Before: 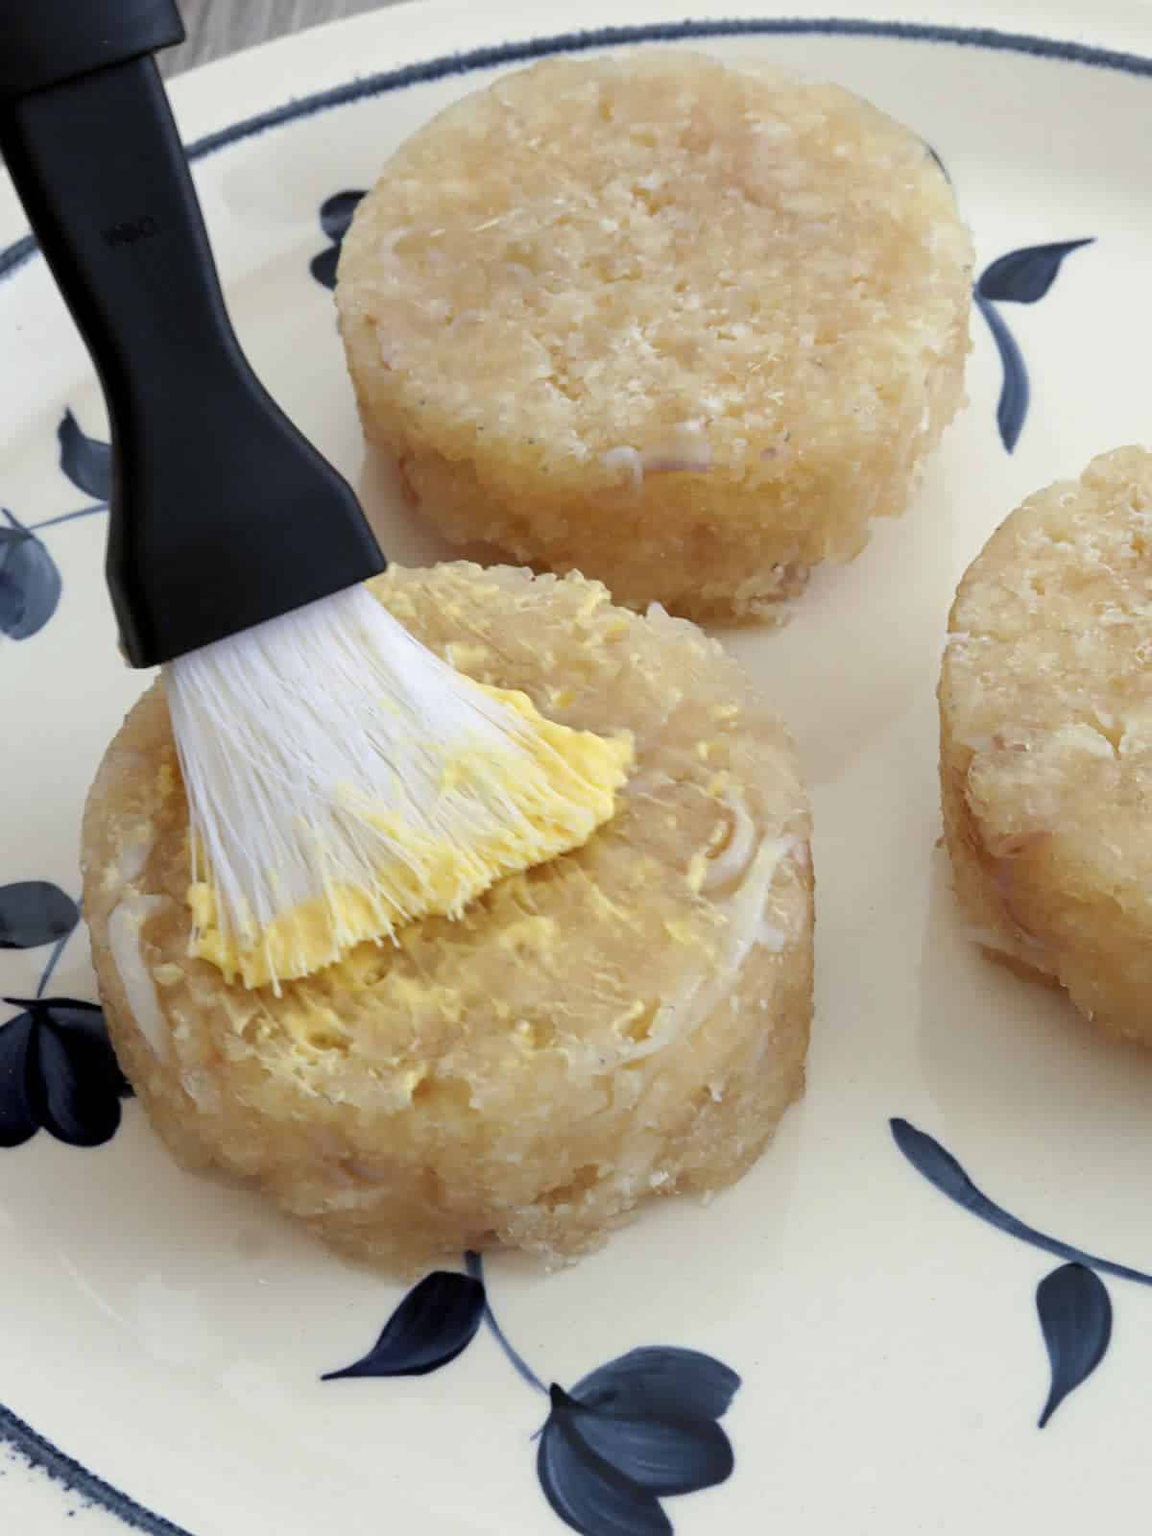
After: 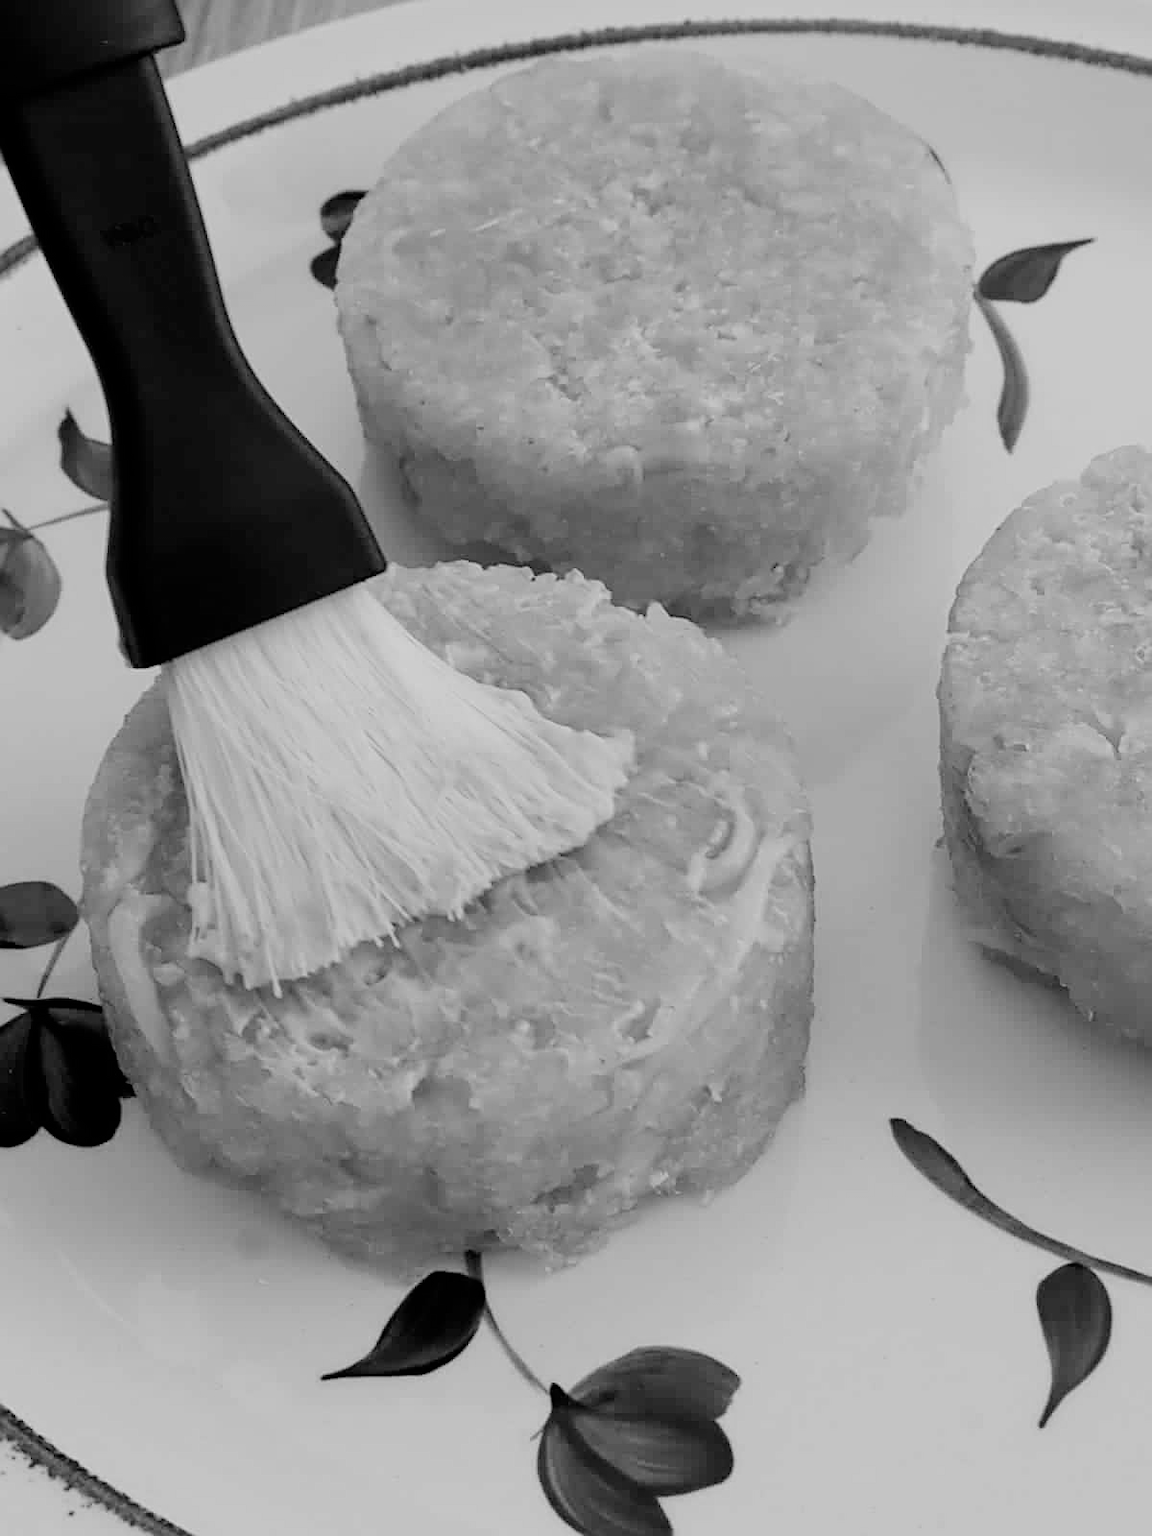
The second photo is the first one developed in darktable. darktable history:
sharpen: on, module defaults
exposure: exposure 0.086 EV, compensate exposure bias true, compensate highlight preservation false
color calibration: output gray [0.31, 0.36, 0.33, 0], illuminant same as pipeline (D50), adaptation XYZ, x 0.345, y 0.357, temperature 5003.94 K
filmic rgb: black relative exposure -7.65 EV, white relative exposure 4.56 EV, threshold 2.98 EV, hardness 3.61, enable highlight reconstruction true
